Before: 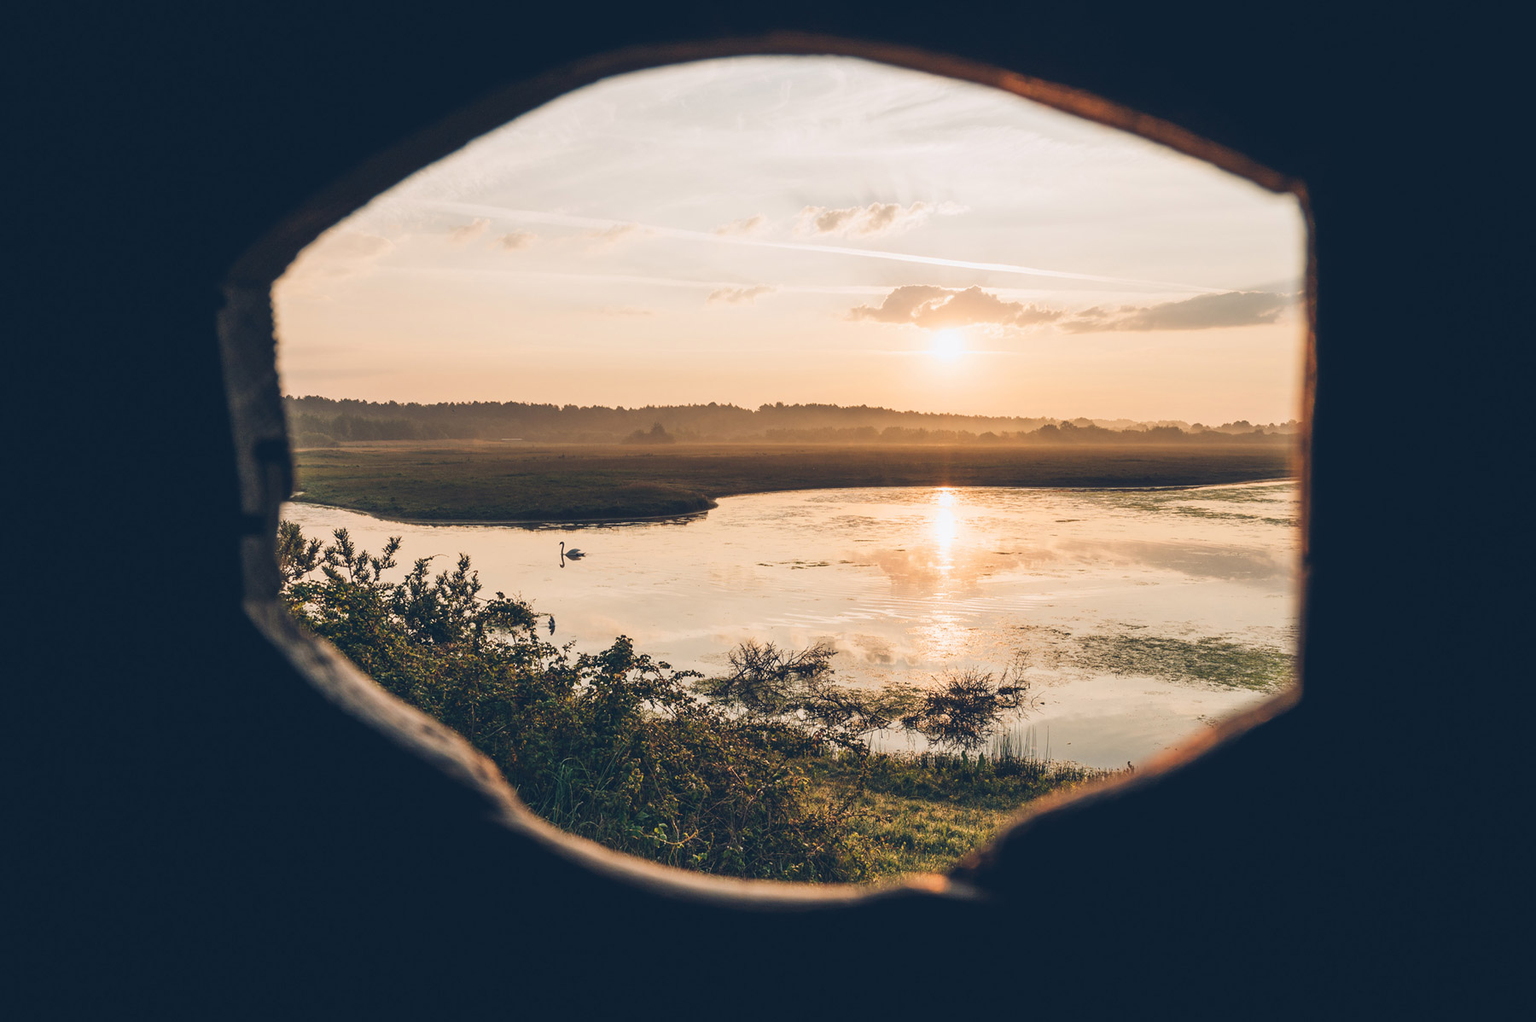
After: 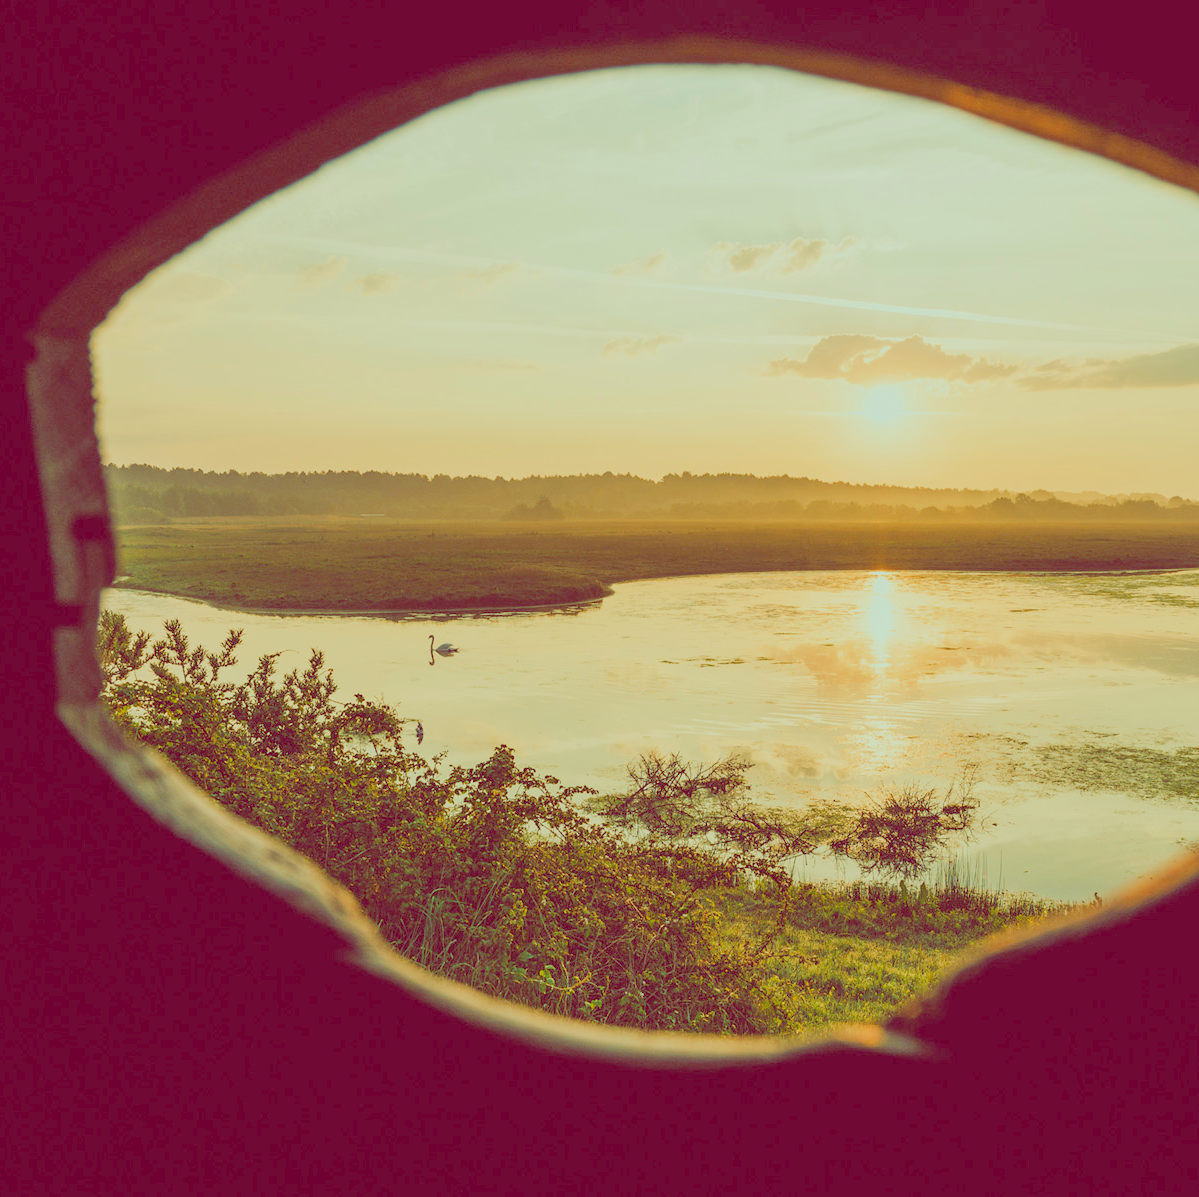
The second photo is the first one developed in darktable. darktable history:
crop and rotate: left 12.648%, right 20.685%
filmic rgb: black relative exposure -16 EV, white relative exposure 8 EV, threshold 3 EV, hardness 4.17, latitude 50%, contrast 0.5, color science v5 (2021), contrast in shadows safe, contrast in highlights safe, enable highlight reconstruction true
color balance: lift [1, 1.015, 0.987, 0.985], gamma [1, 0.959, 1.042, 0.958], gain [0.927, 0.938, 1.072, 0.928], contrast 1.5%
levels: levels [0, 0.394, 0.787]
